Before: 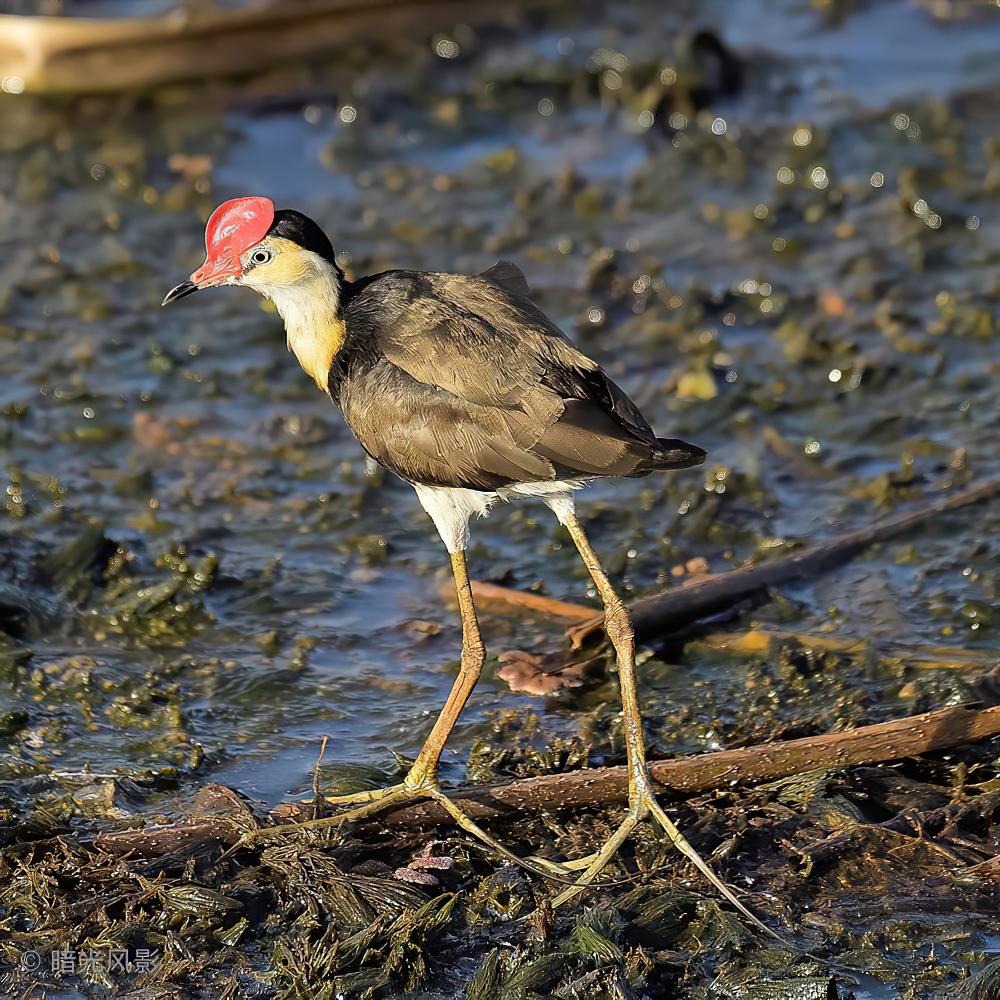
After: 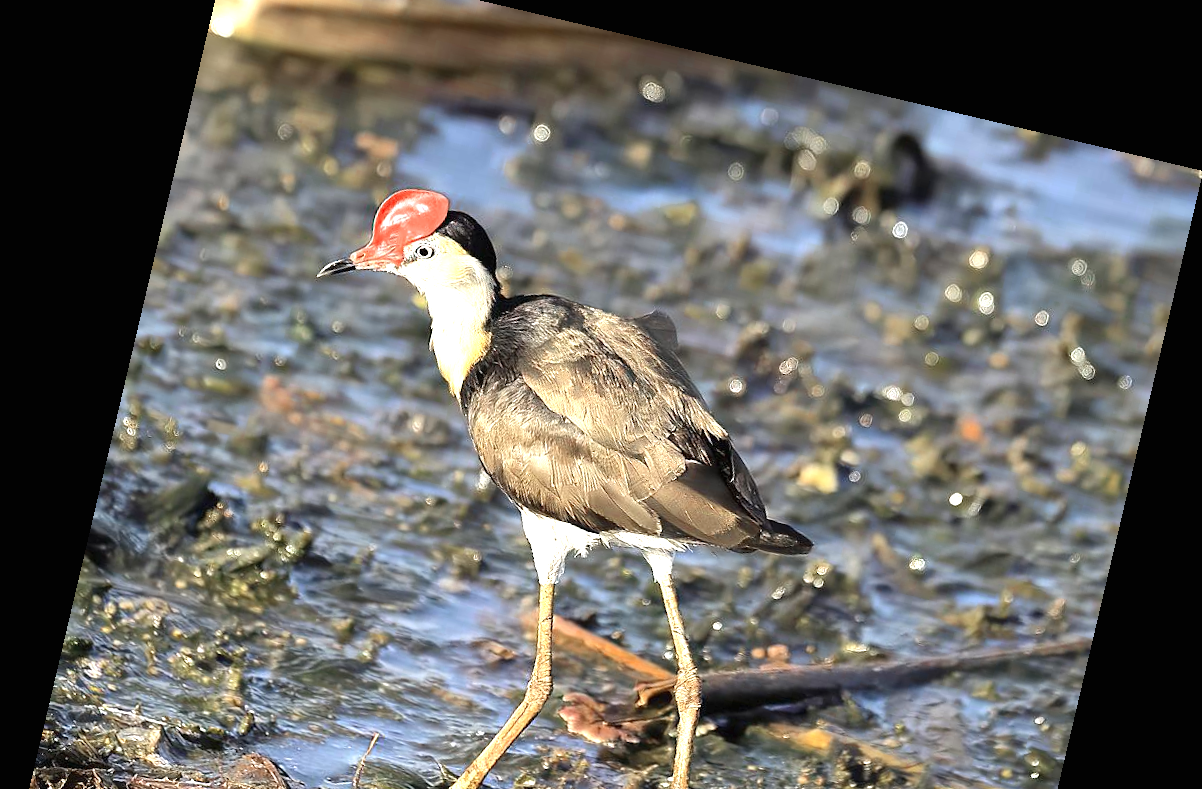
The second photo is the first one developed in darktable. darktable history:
color zones: curves: ch0 [(0, 0.5) (0.125, 0.4) (0.25, 0.5) (0.375, 0.4) (0.5, 0.4) (0.625, 0.6) (0.75, 0.6) (0.875, 0.5)]; ch1 [(0, 0.35) (0.125, 0.45) (0.25, 0.35) (0.375, 0.35) (0.5, 0.35) (0.625, 0.35) (0.75, 0.45) (0.875, 0.35)]; ch2 [(0, 0.6) (0.125, 0.5) (0.25, 0.5) (0.375, 0.6) (0.5, 0.6) (0.625, 0.5) (0.75, 0.5) (0.875, 0.5)]
exposure: black level correction 0, exposure 1.2 EV, compensate exposure bias true, compensate highlight preservation false
rotate and perspective: rotation 13.27°, automatic cropping off
crop and rotate: top 4.848%, bottom 29.503%
